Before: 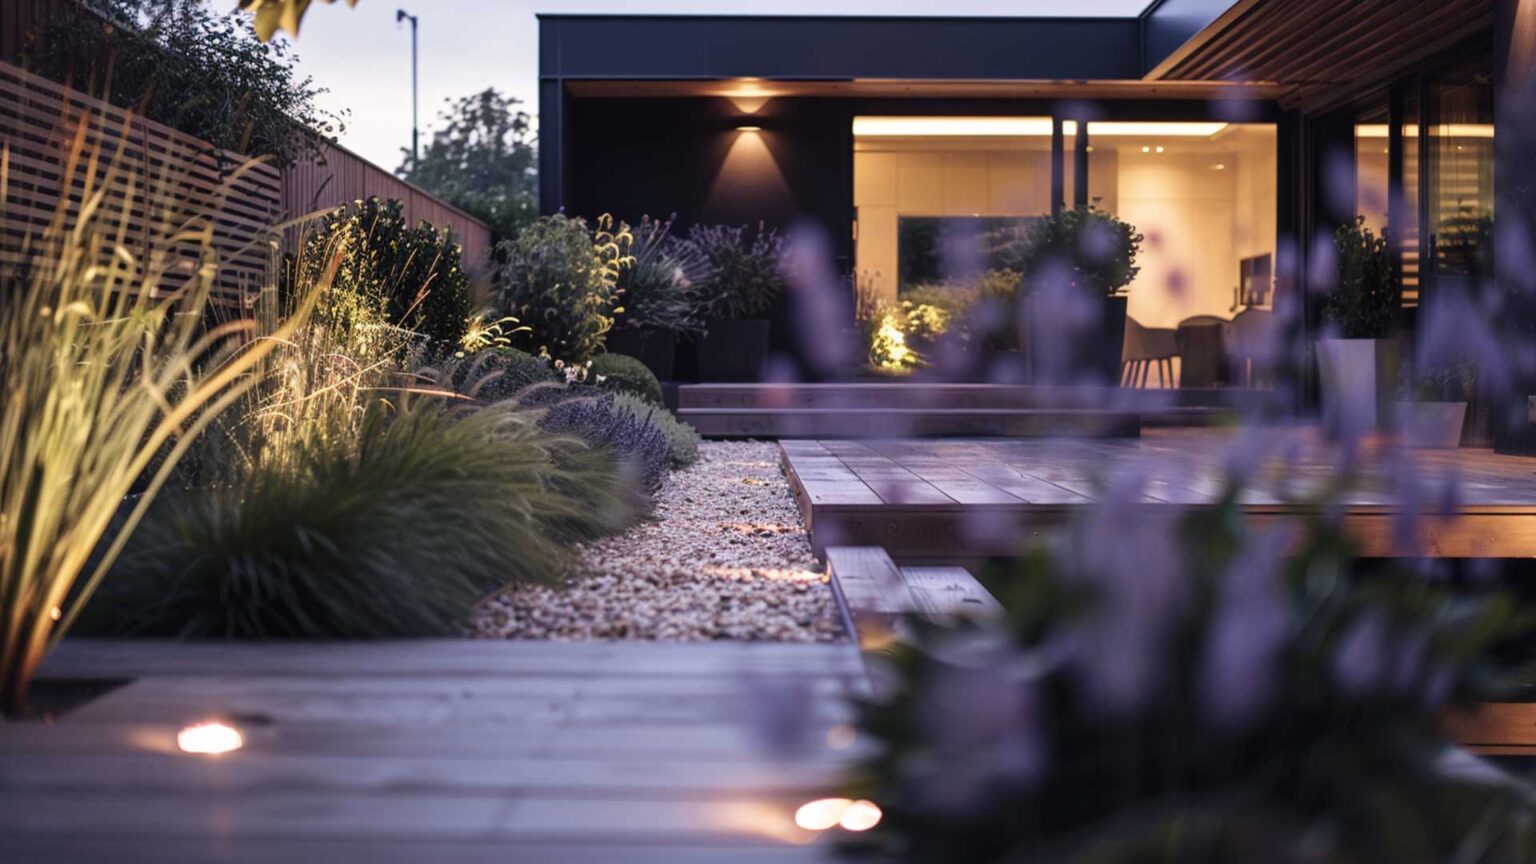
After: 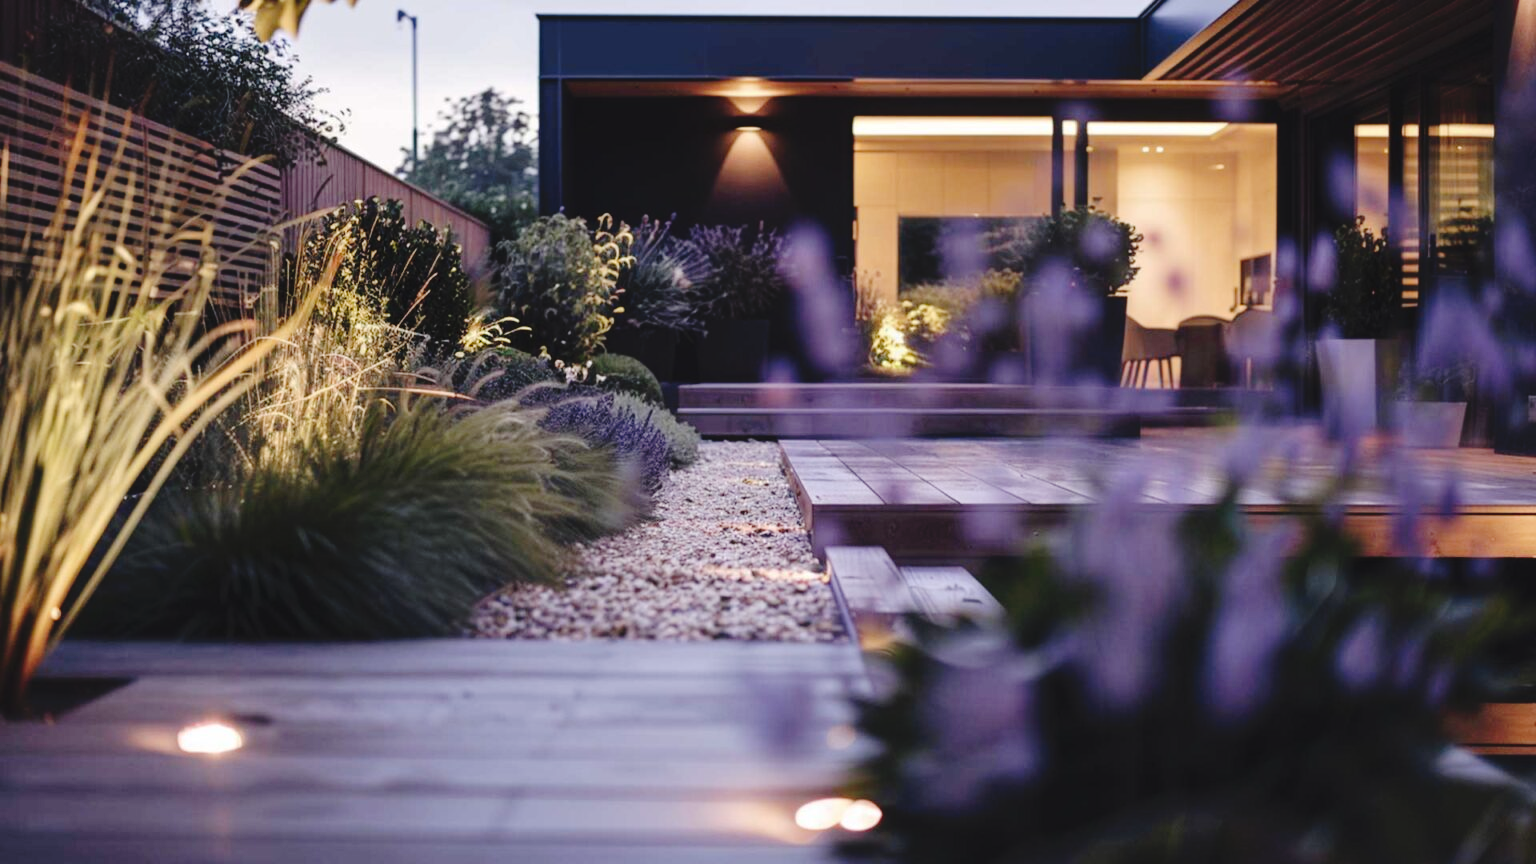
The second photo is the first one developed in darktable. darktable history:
tone curve: curves: ch0 [(0, 0) (0.003, 0.047) (0.011, 0.051) (0.025, 0.061) (0.044, 0.075) (0.069, 0.09) (0.1, 0.102) (0.136, 0.125) (0.177, 0.173) (0.224, 0.226) (0.277, 0.303) (0.335, 0.388) (0.399, 0.469) (0.468, 0.545) (0.543, 0.623) (0.623, 0.695) (0.709, 0.766) (0.801, 0.832) (0.898, 0.905) (1, 1)], preserve colors none
